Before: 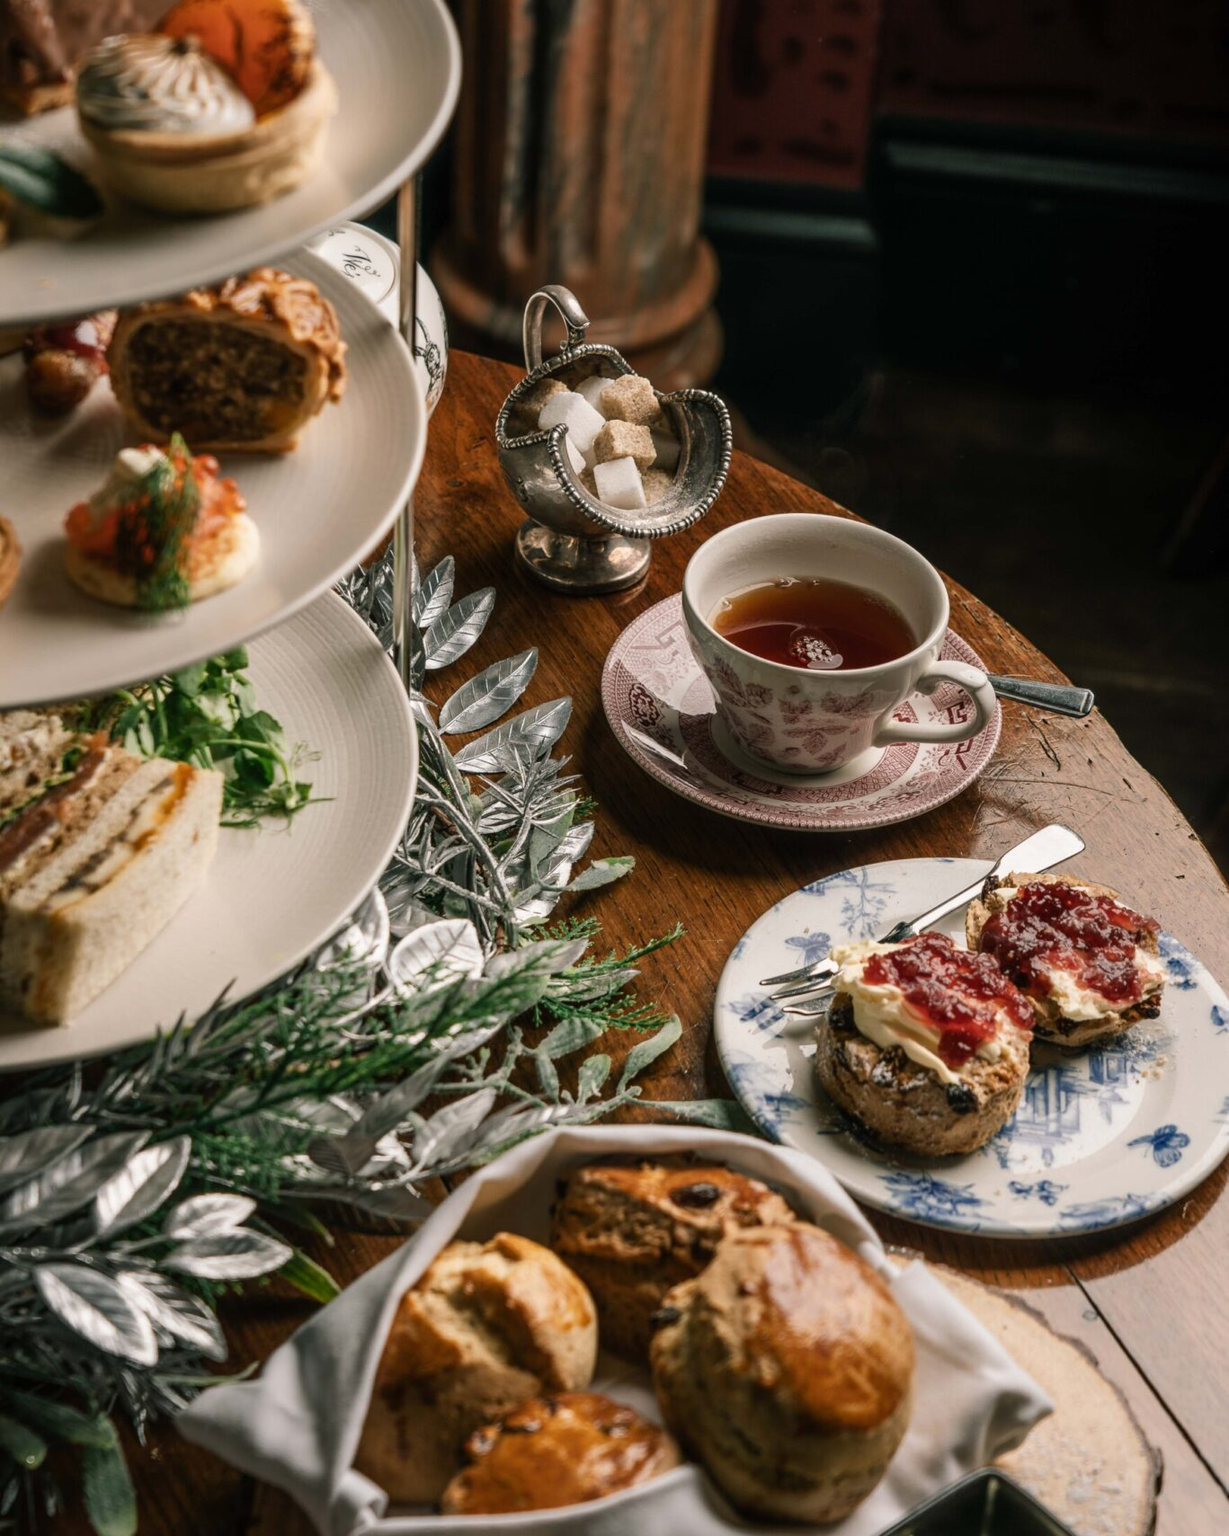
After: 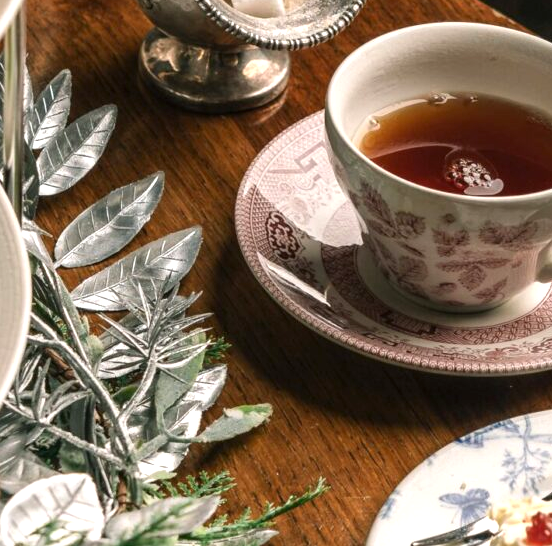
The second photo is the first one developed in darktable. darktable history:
exposure: exposure 0.6 EV, compensate highlight preservation false
crop: left 31.751%, top 32.172%, right 27.8%, bottom 35.83%
